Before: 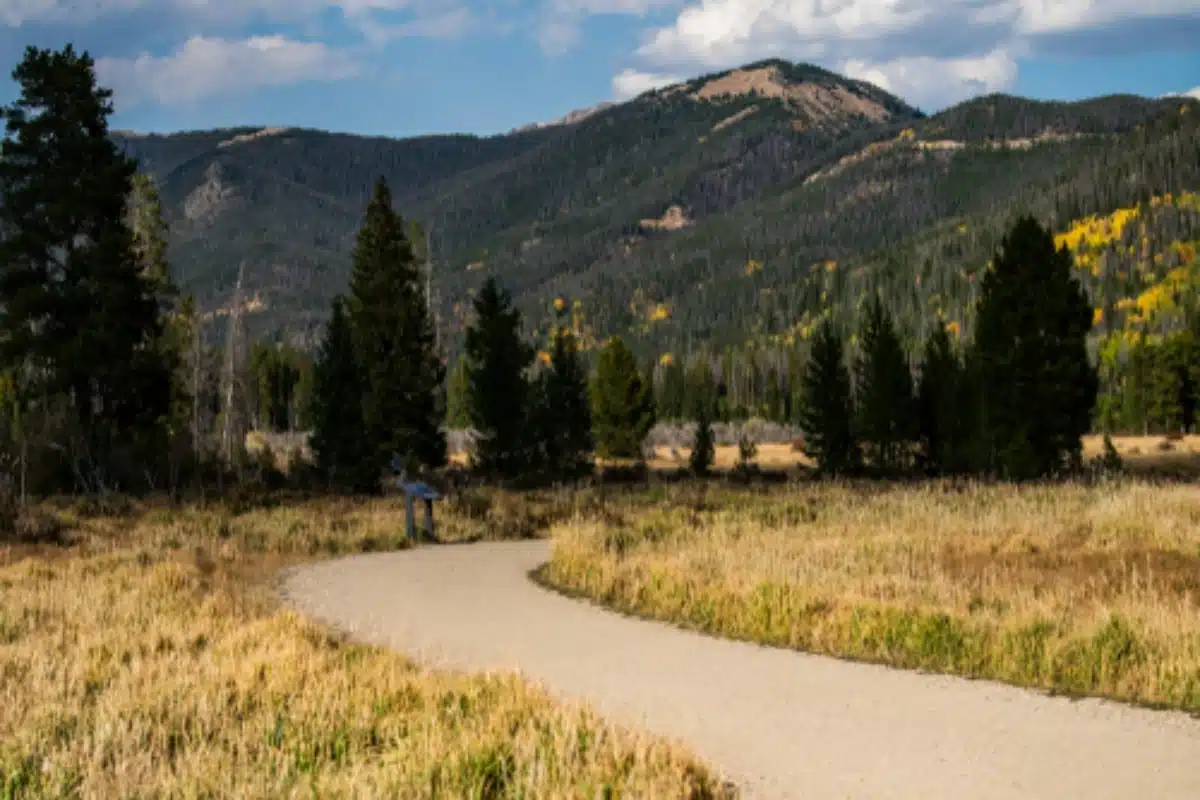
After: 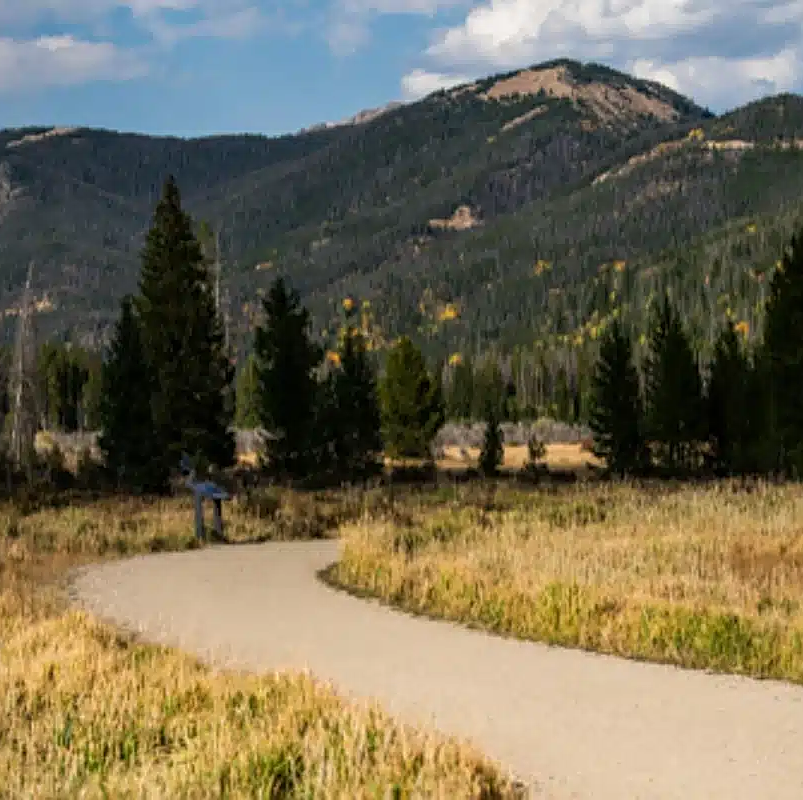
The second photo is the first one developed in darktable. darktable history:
sharpen: on, module defaults
crop and rotate: left 17.621%, right 15.397%
